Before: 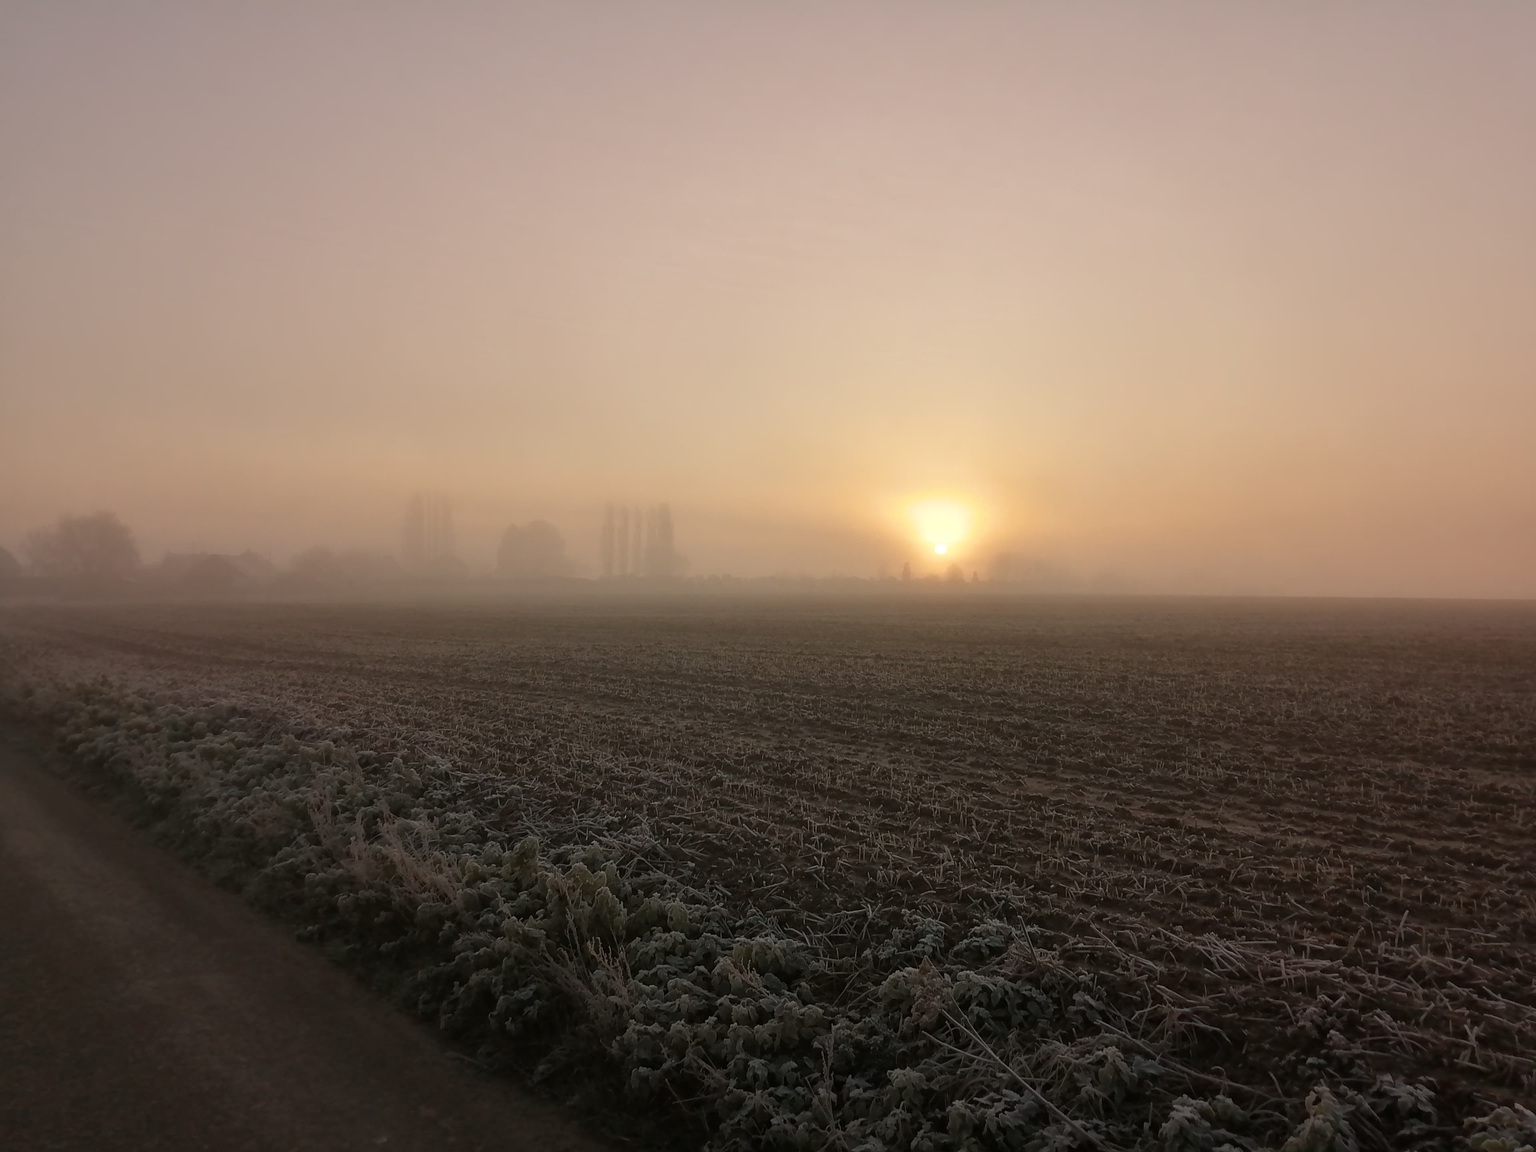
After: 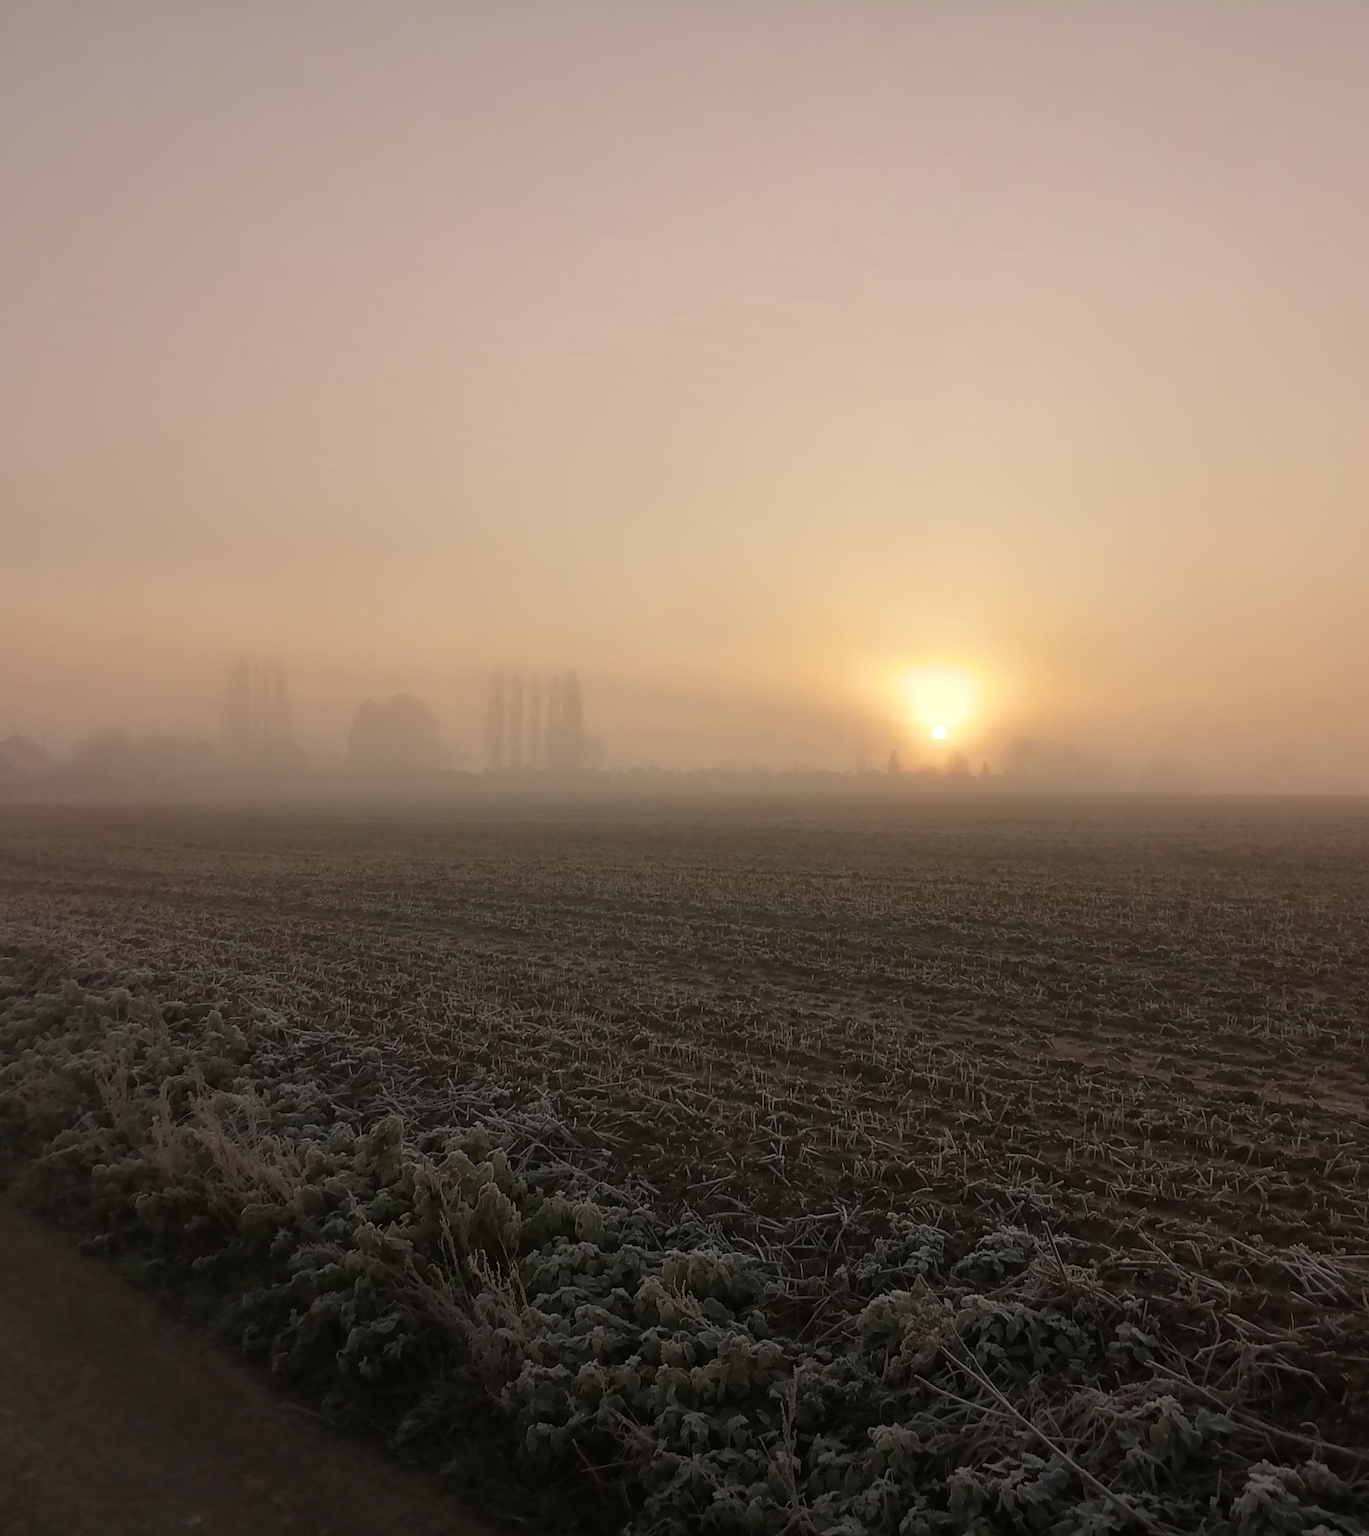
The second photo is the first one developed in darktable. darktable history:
crop: left 15.403%, right 17.739%
